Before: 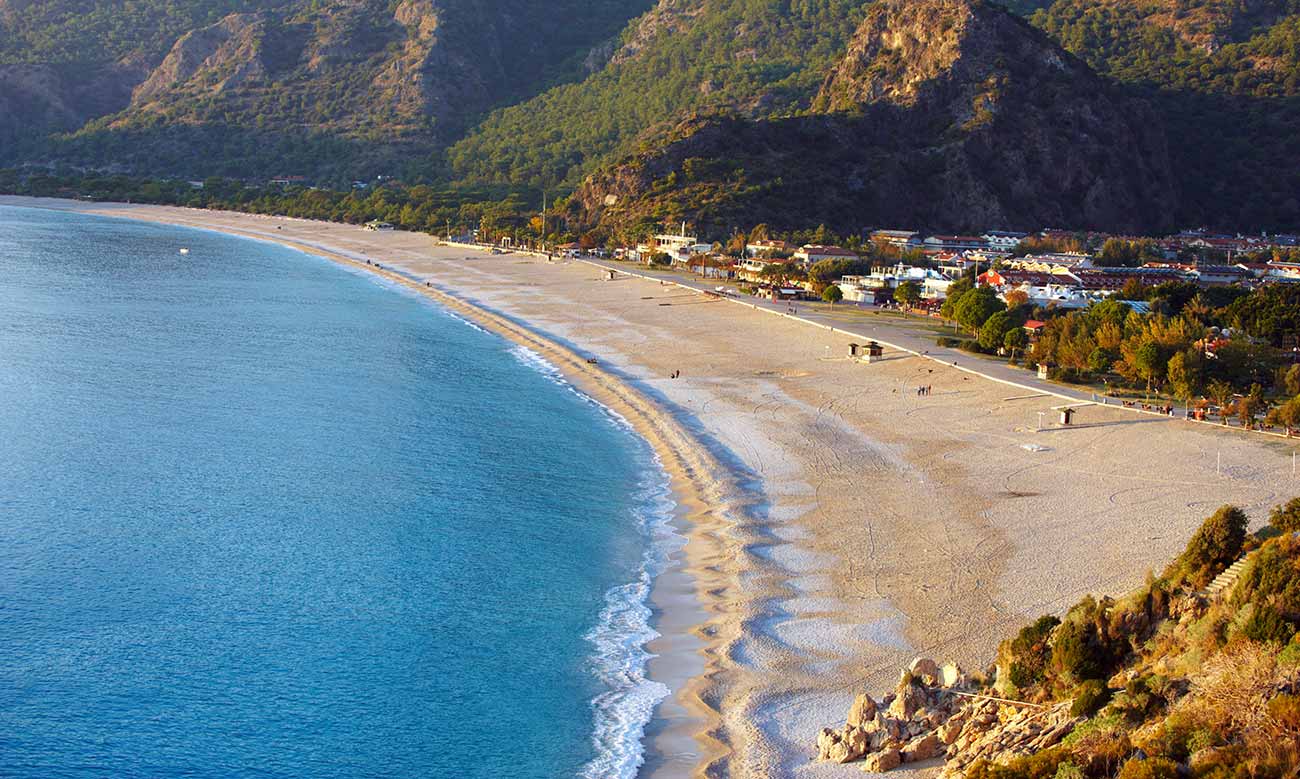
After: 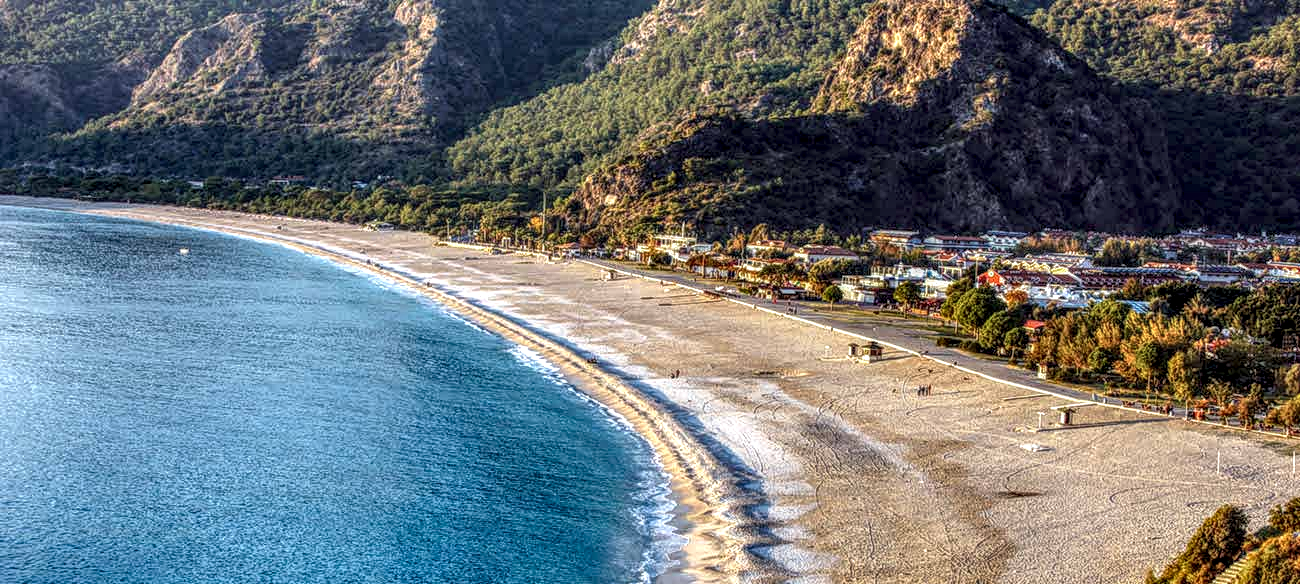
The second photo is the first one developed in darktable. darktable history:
crop: bottom 24.988%
local contrast: highlights 0%, shadows 0%, detail 300%, midtone range 0.3
